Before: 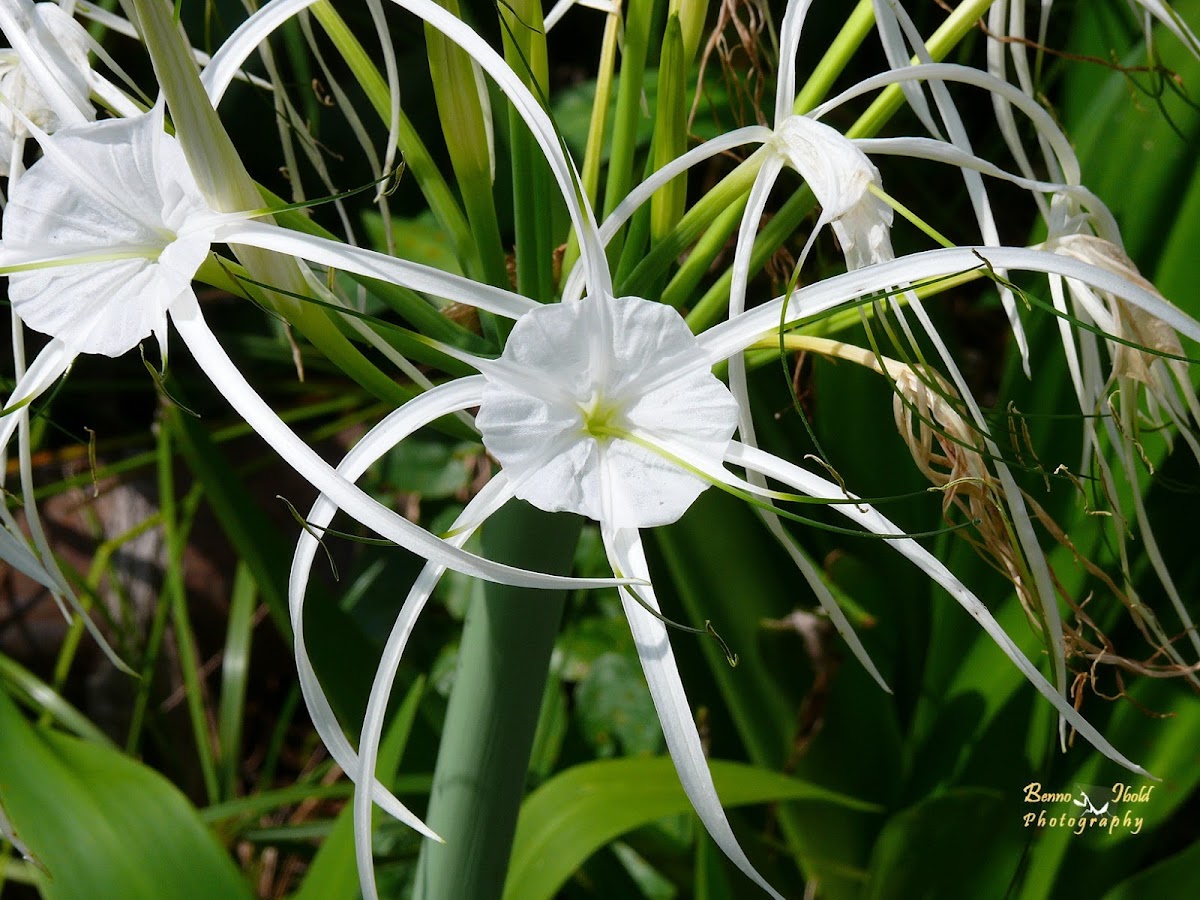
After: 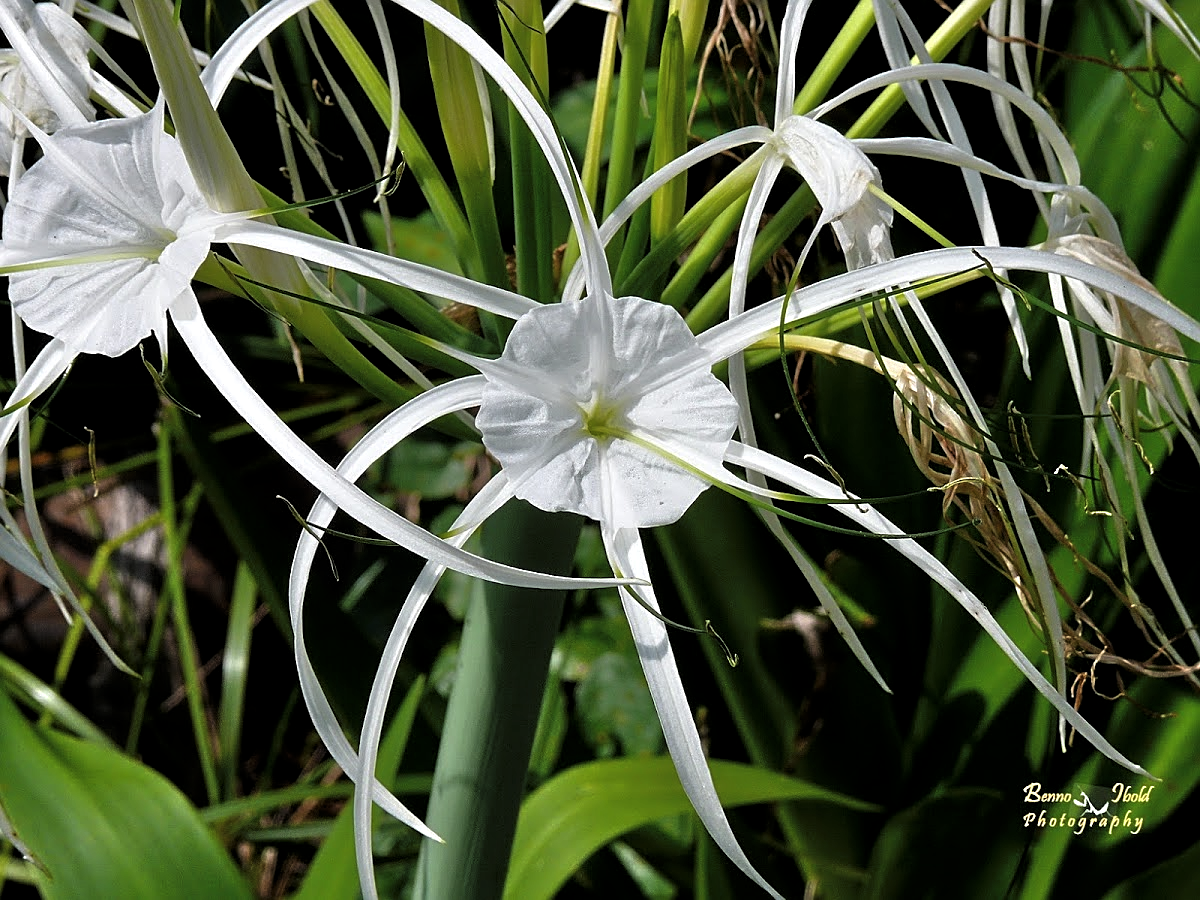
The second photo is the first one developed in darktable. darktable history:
tone equalizer: -7 EV 0.15 EV, -6 EV 0.6 EV, -5 EV 1.15 EV, -4 EV 1.33 EV, -3 EV 1.15 EV, -2 EV 0.6 EV, -1 EV 0.15 EV, mask exposure compensation -0.5 EV
levels: mode automatic, black 8.58%, gray 59.42%, levels [0, 0.445, 1]
sharpen: on, module defaults
